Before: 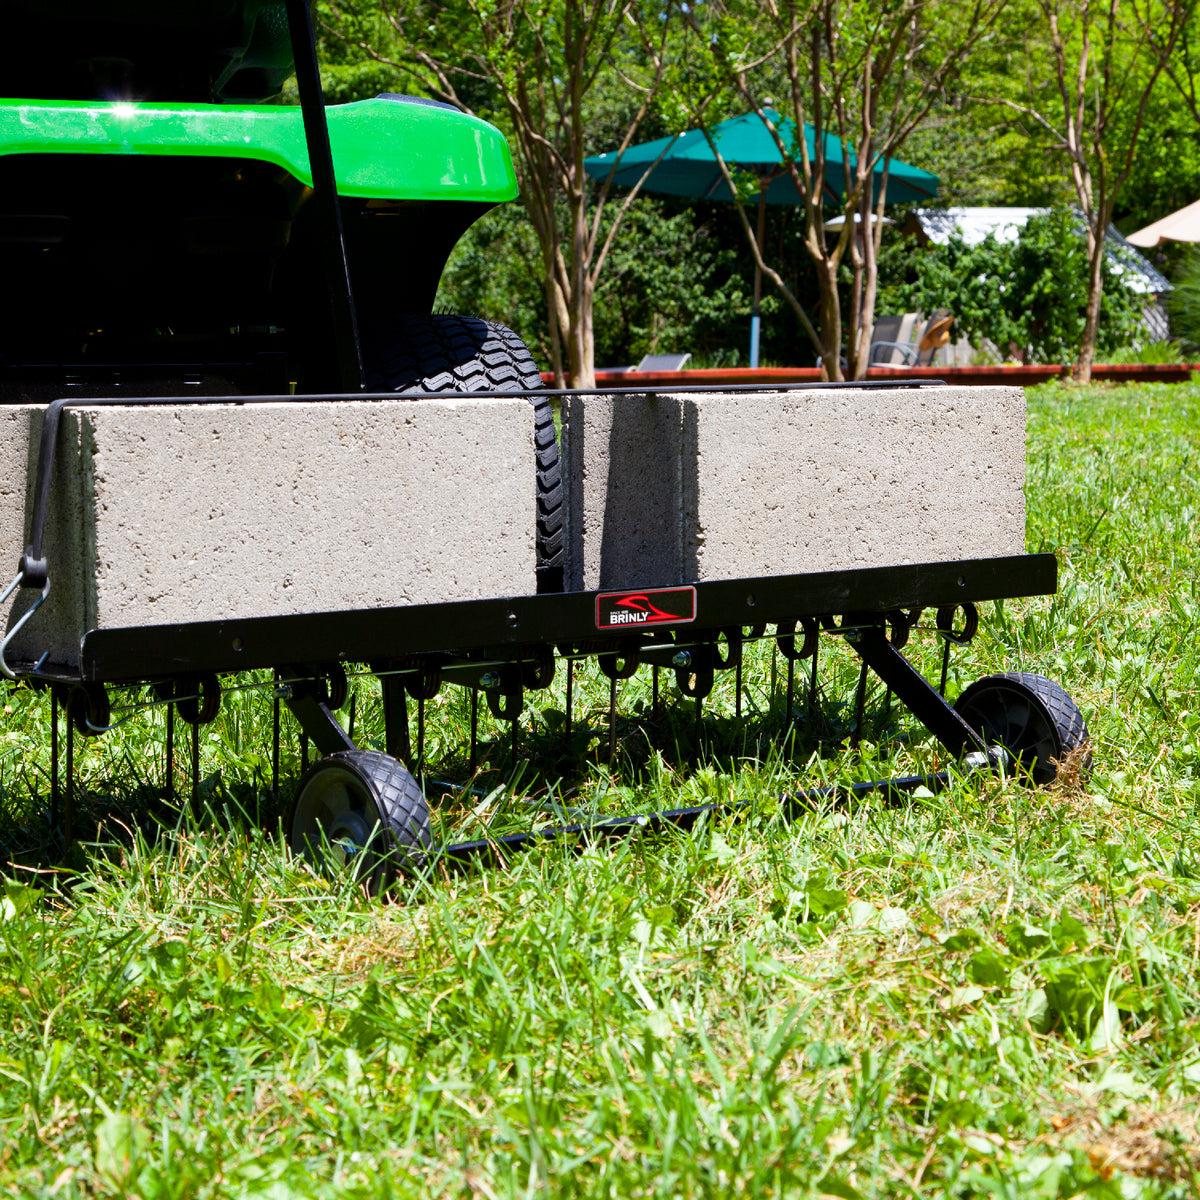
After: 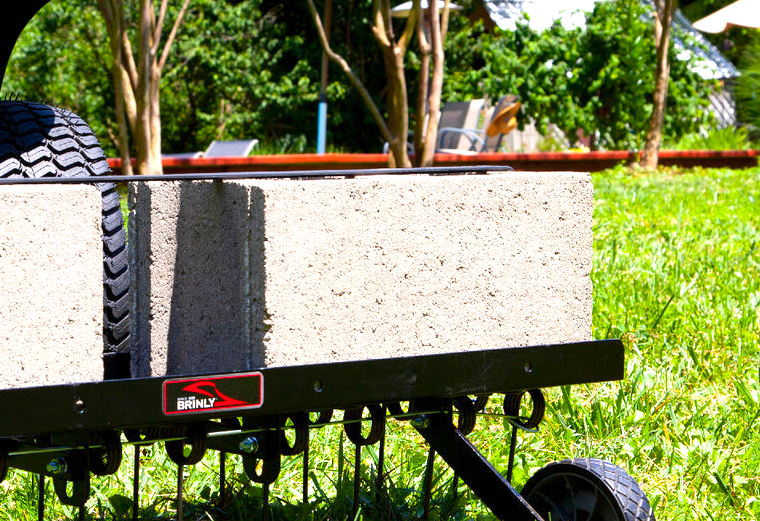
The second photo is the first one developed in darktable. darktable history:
color balance rgb: power › luminance 3.368%, power › hue 230.82°, highlights gain › chroma 1.016%, highlights gain › hue 60.05°, perceptual saturation grading › global saturation 12.544%, global vibrance 15.108%
crop: left 36.096%, top 17.872%, right 0.545%, bottom 38.691%
exposure: exposure 0.64 EV, compensate highlight preservation false
